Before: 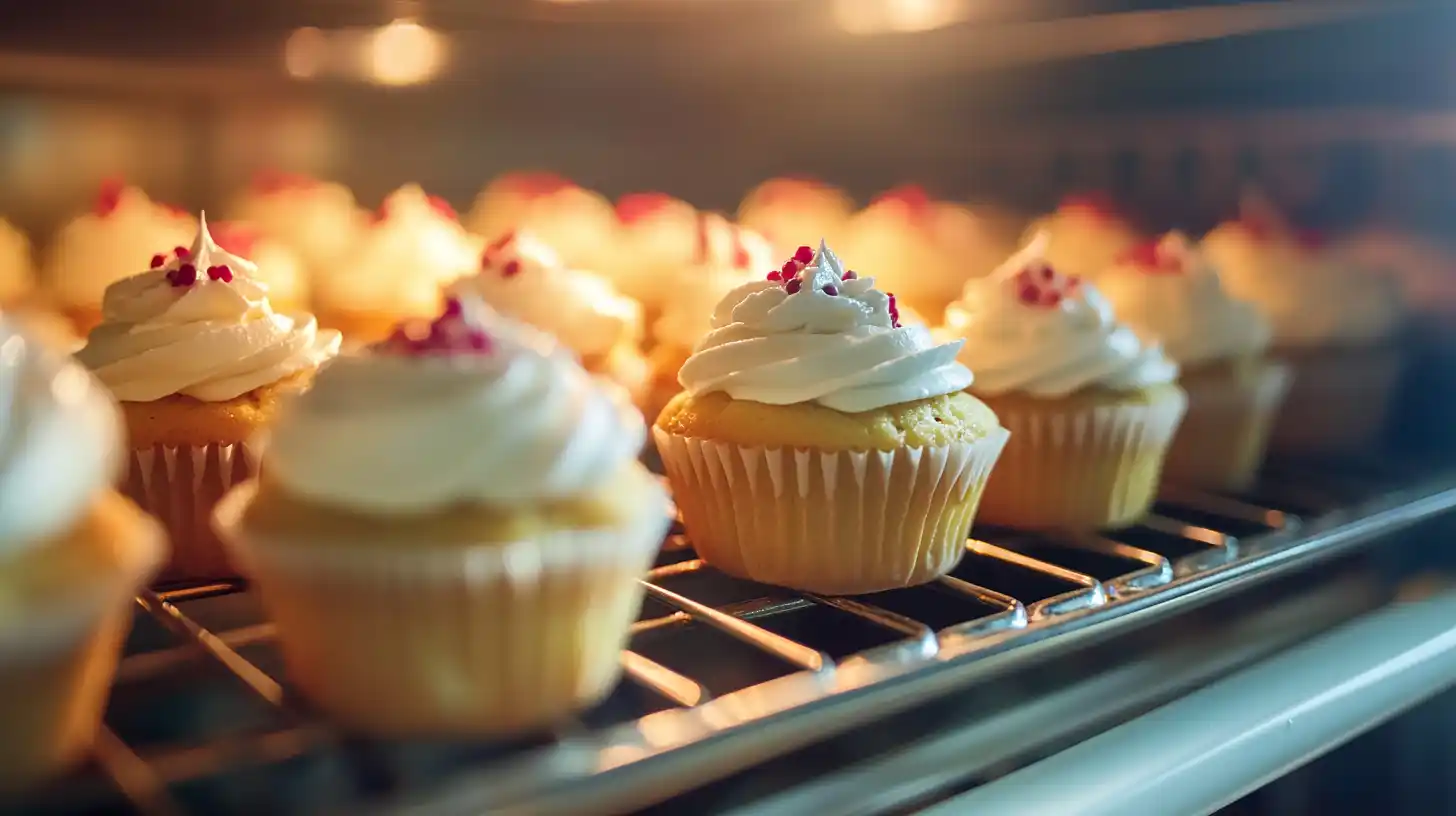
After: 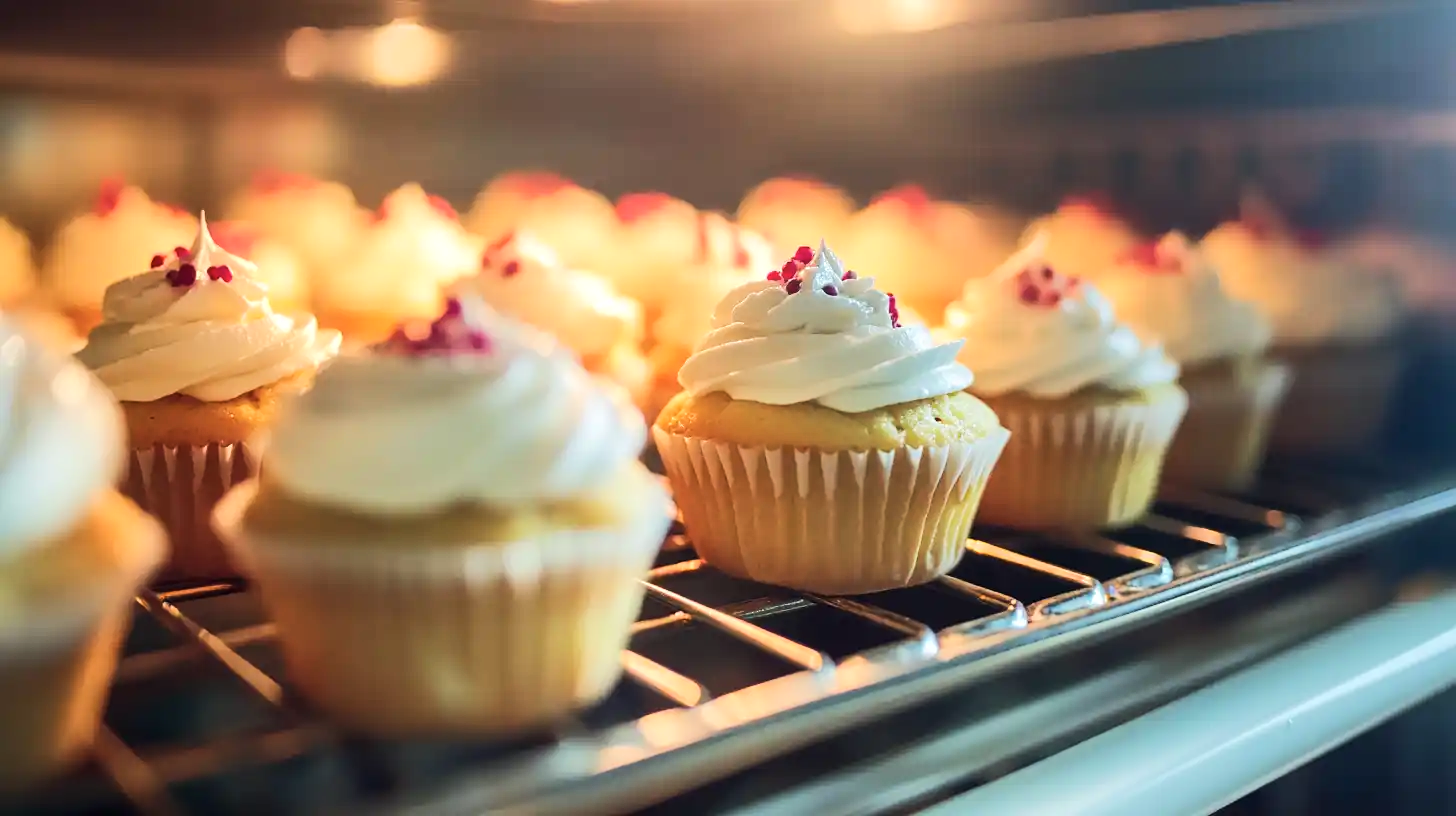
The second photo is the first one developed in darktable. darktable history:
tone equalizer: -8 EV 0.014 EV, -7 EV -0.043 EV, -6 EV 0.009 EV, -5 EV 0.04 EV, -4 EV 0.266 EV, -3 EV 0.655 EV, -2 EV 0.574 EV, -1 EV 0.172 EV, +0 EV 0.036 EV, edges refinement/feathering 500, mask exposure compensation -1.24 EV, preserve details no
contrast brightness saturation: saturation -0.067
